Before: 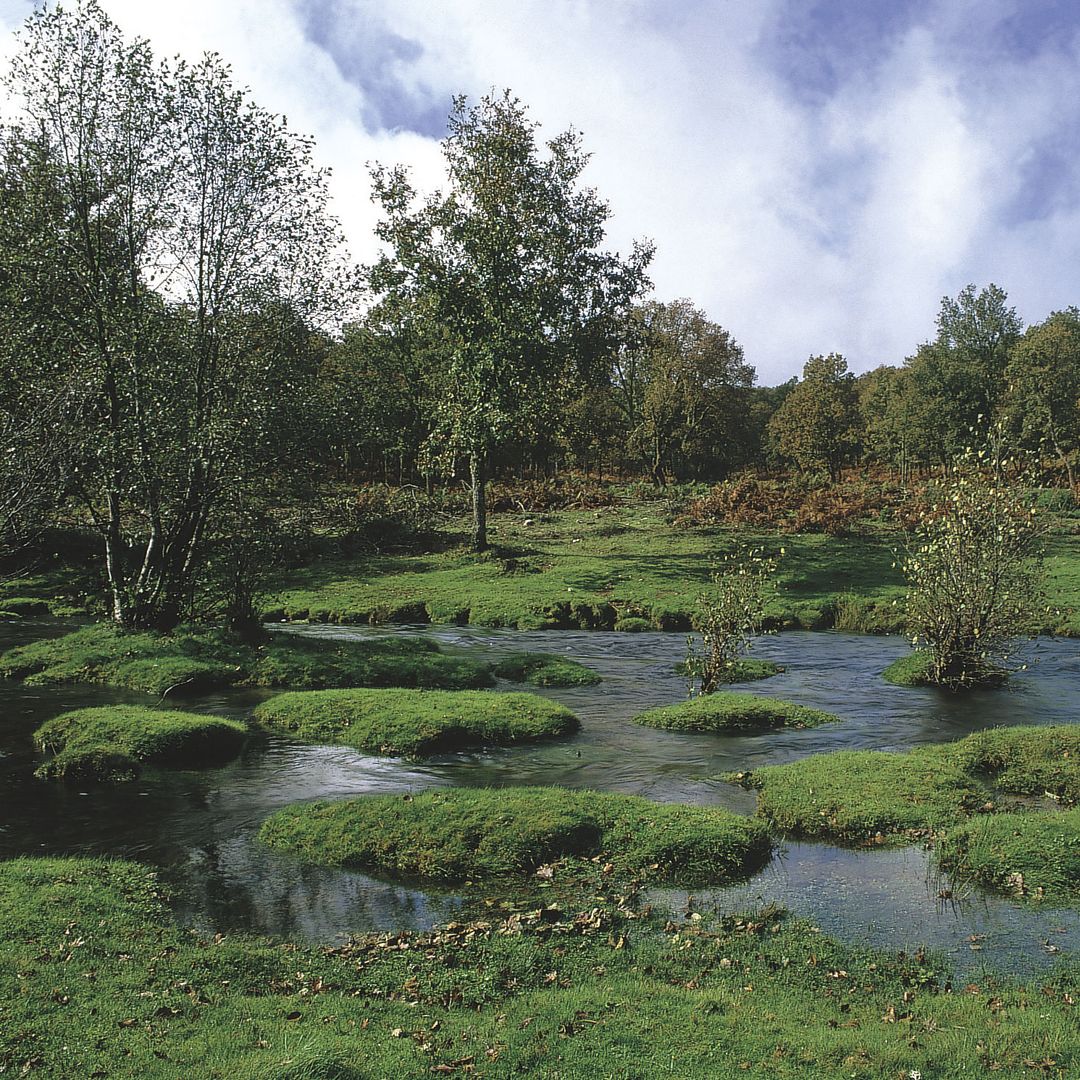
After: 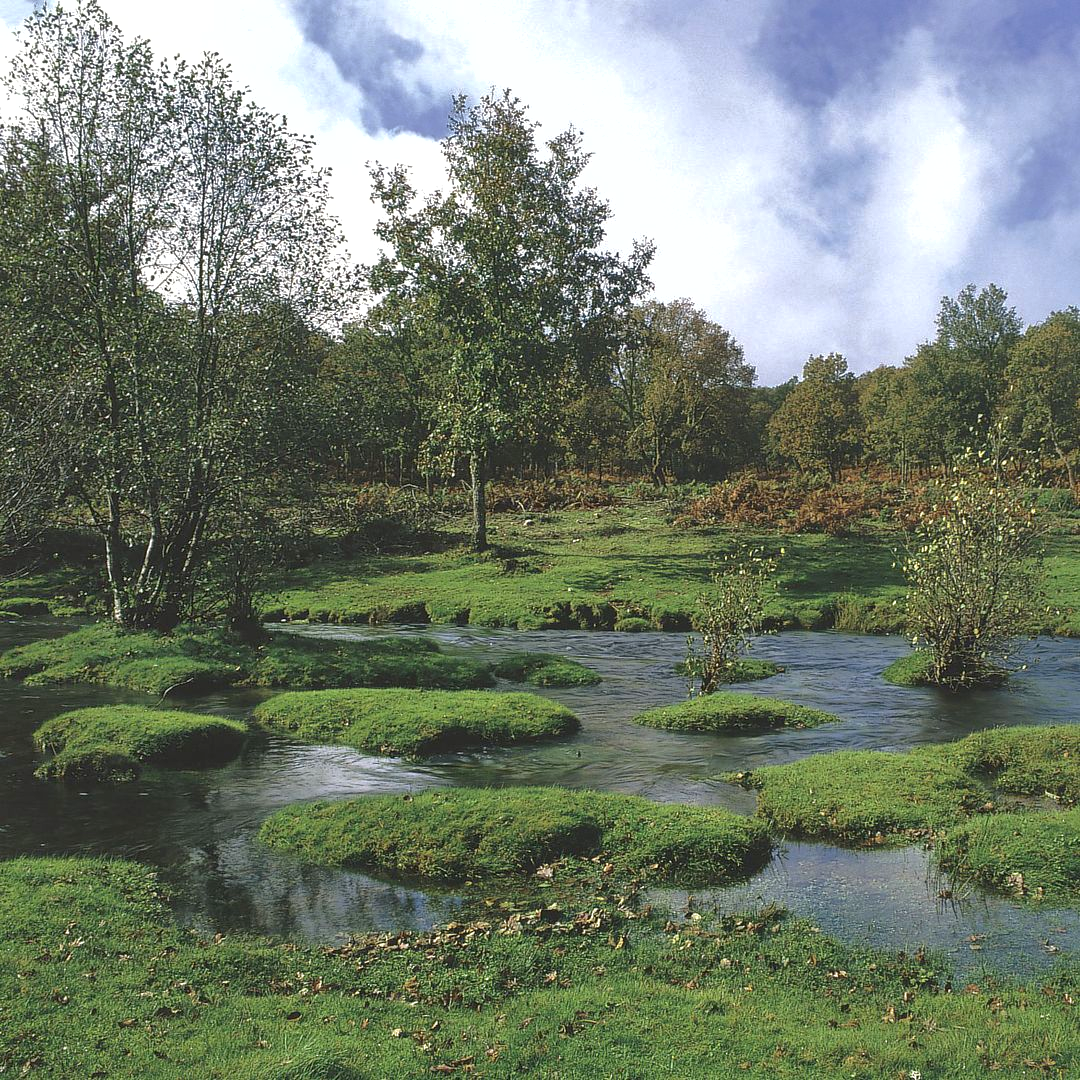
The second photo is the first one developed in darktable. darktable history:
shadows and highlights: on, module defaults
exposure: exposure 0.211 EV, compensate highlight preservation false
contrast brightness saturation: contrast 0.045, saturation 0.068
